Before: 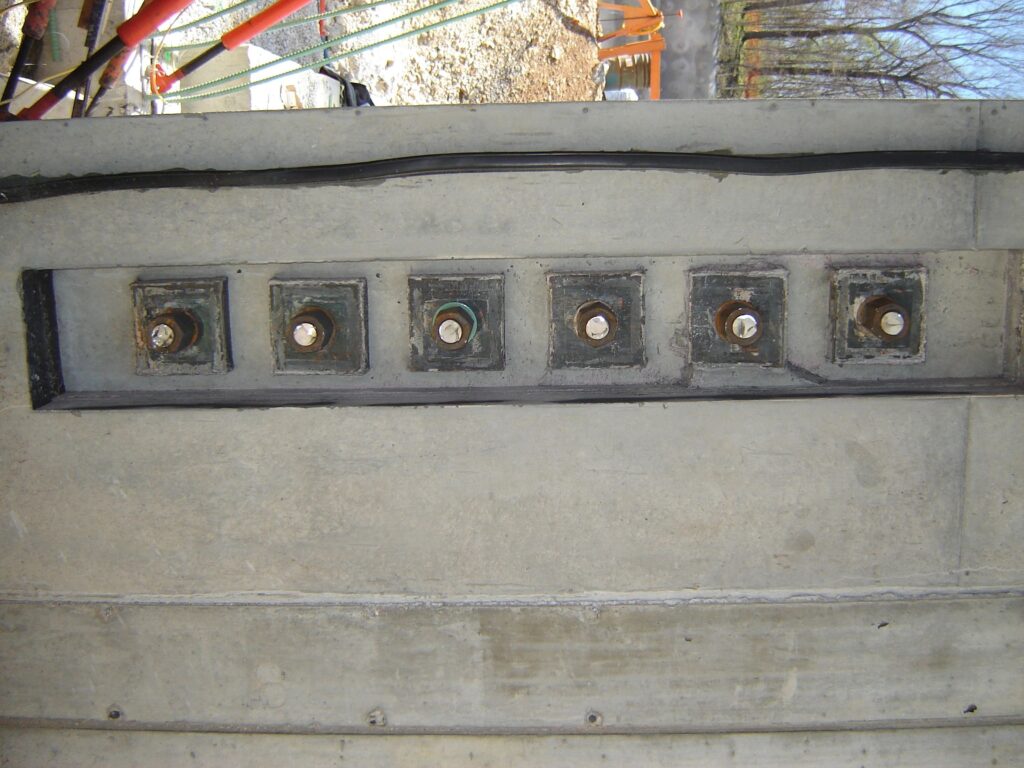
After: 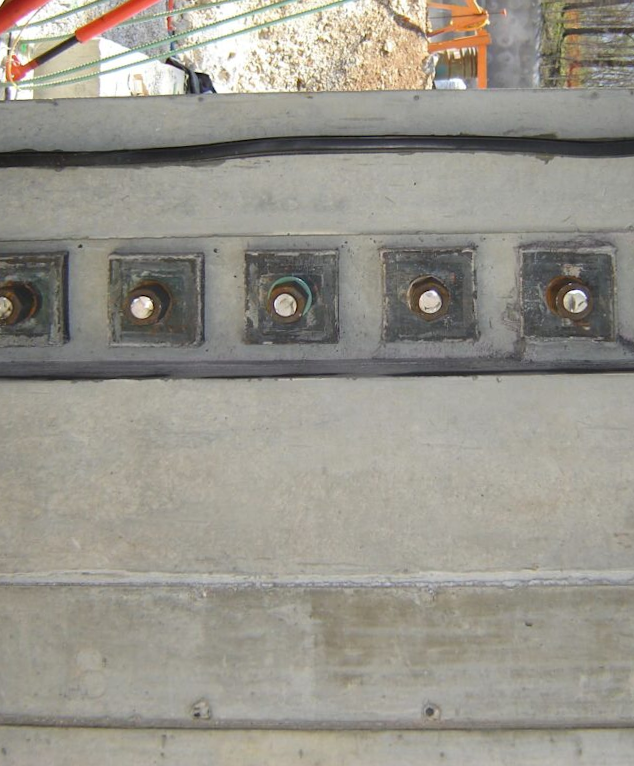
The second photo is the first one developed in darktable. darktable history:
rotate and perspective: rotation 0.215°, lens shift (vertical) -0.139, crop left 0.069, crop right 0.939, crop top 0.002, crop bottom 0.996
crop and rotate: left 13.409%, right 19.924%
